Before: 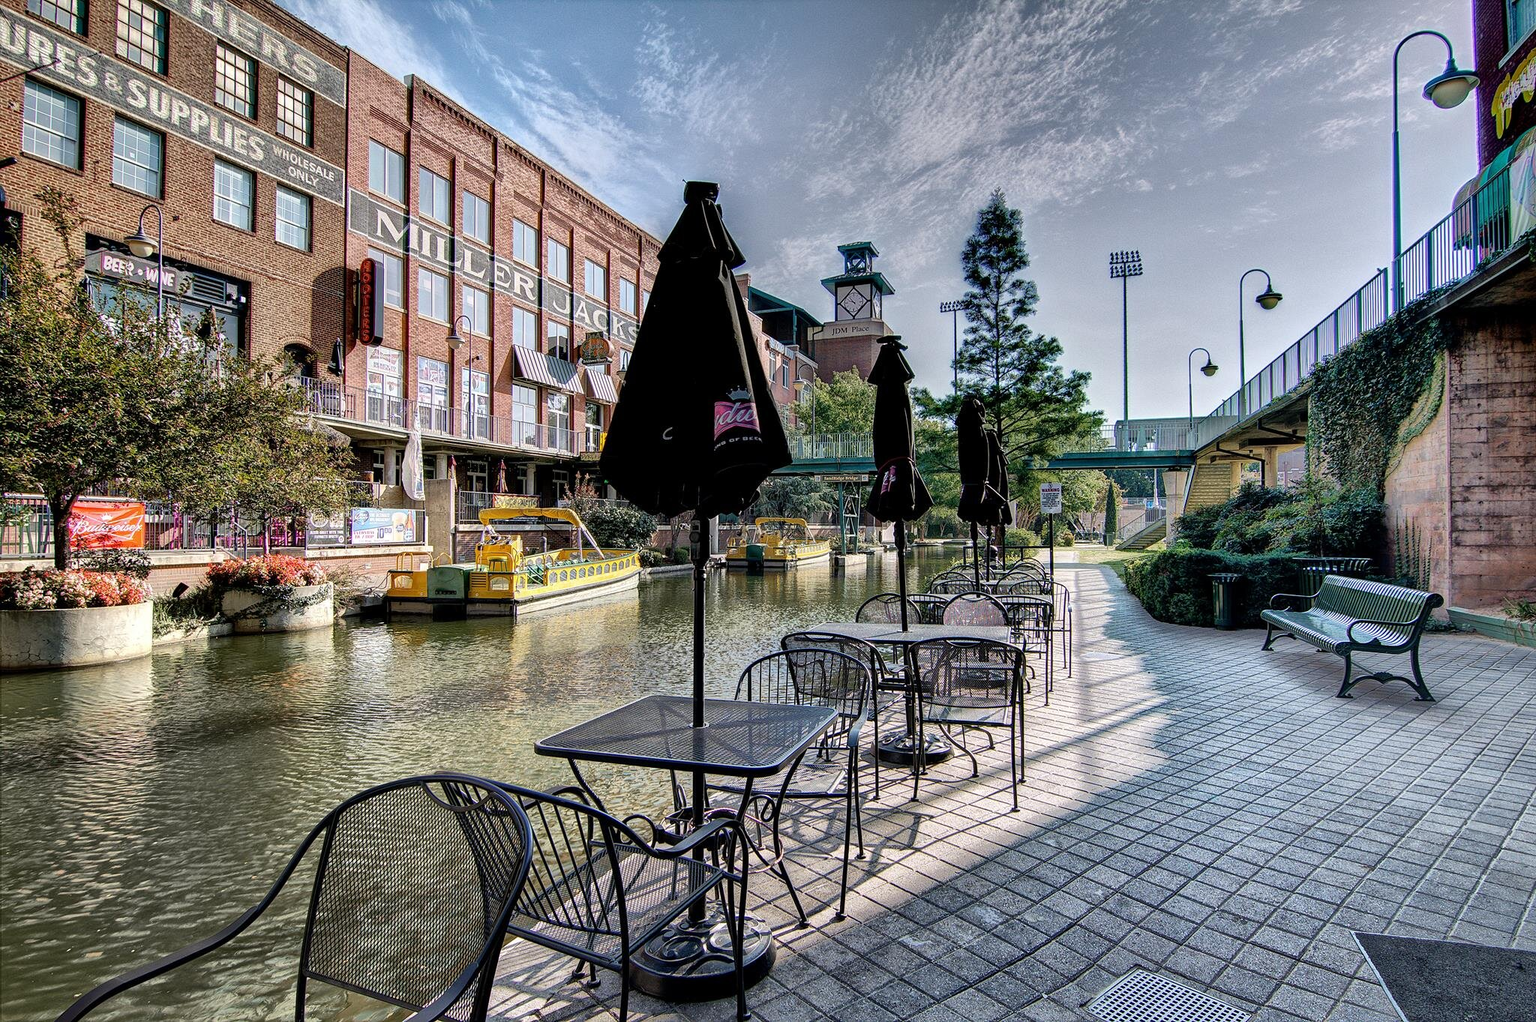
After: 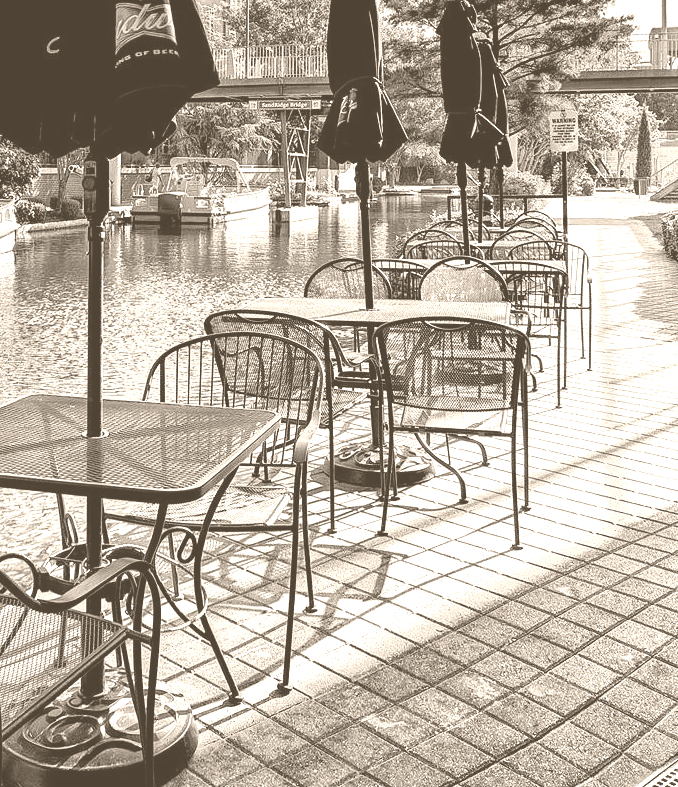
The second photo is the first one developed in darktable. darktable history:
crop: left 40.878%, top 39.176%, right 25.993%, bottom 3.081%
colorize: hue 34.49°, saturation 35.33%, source mix 100%, version 1
color contrast: green-magenta contrast 1.12, blue-yellow contrast 1.95, unbound 0
